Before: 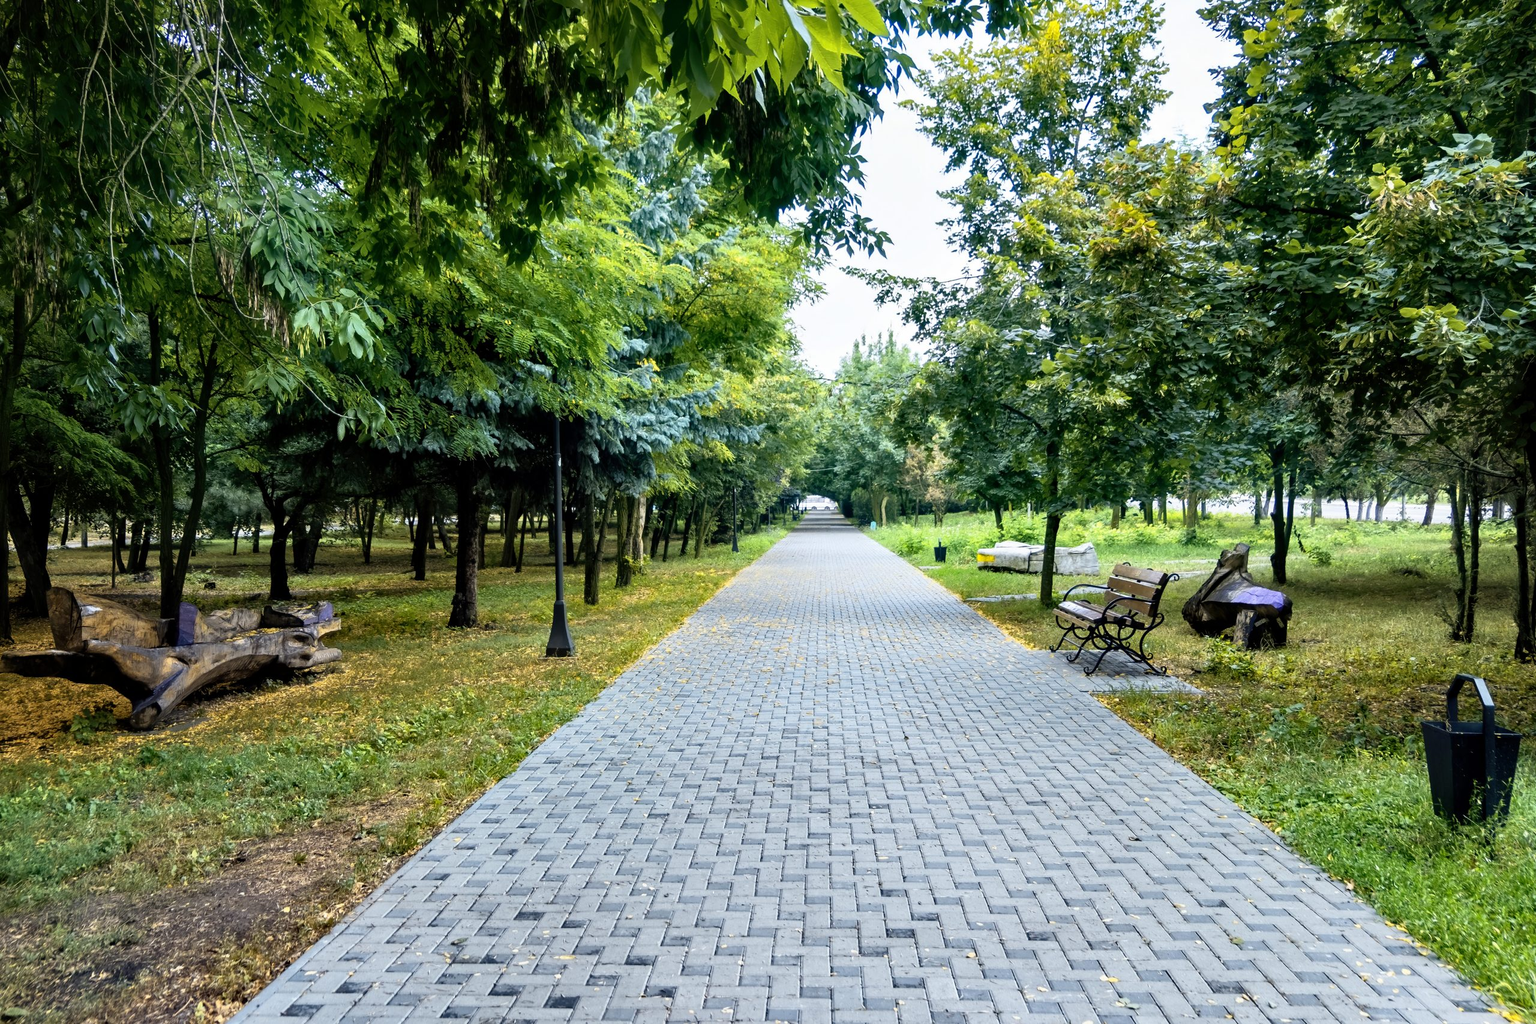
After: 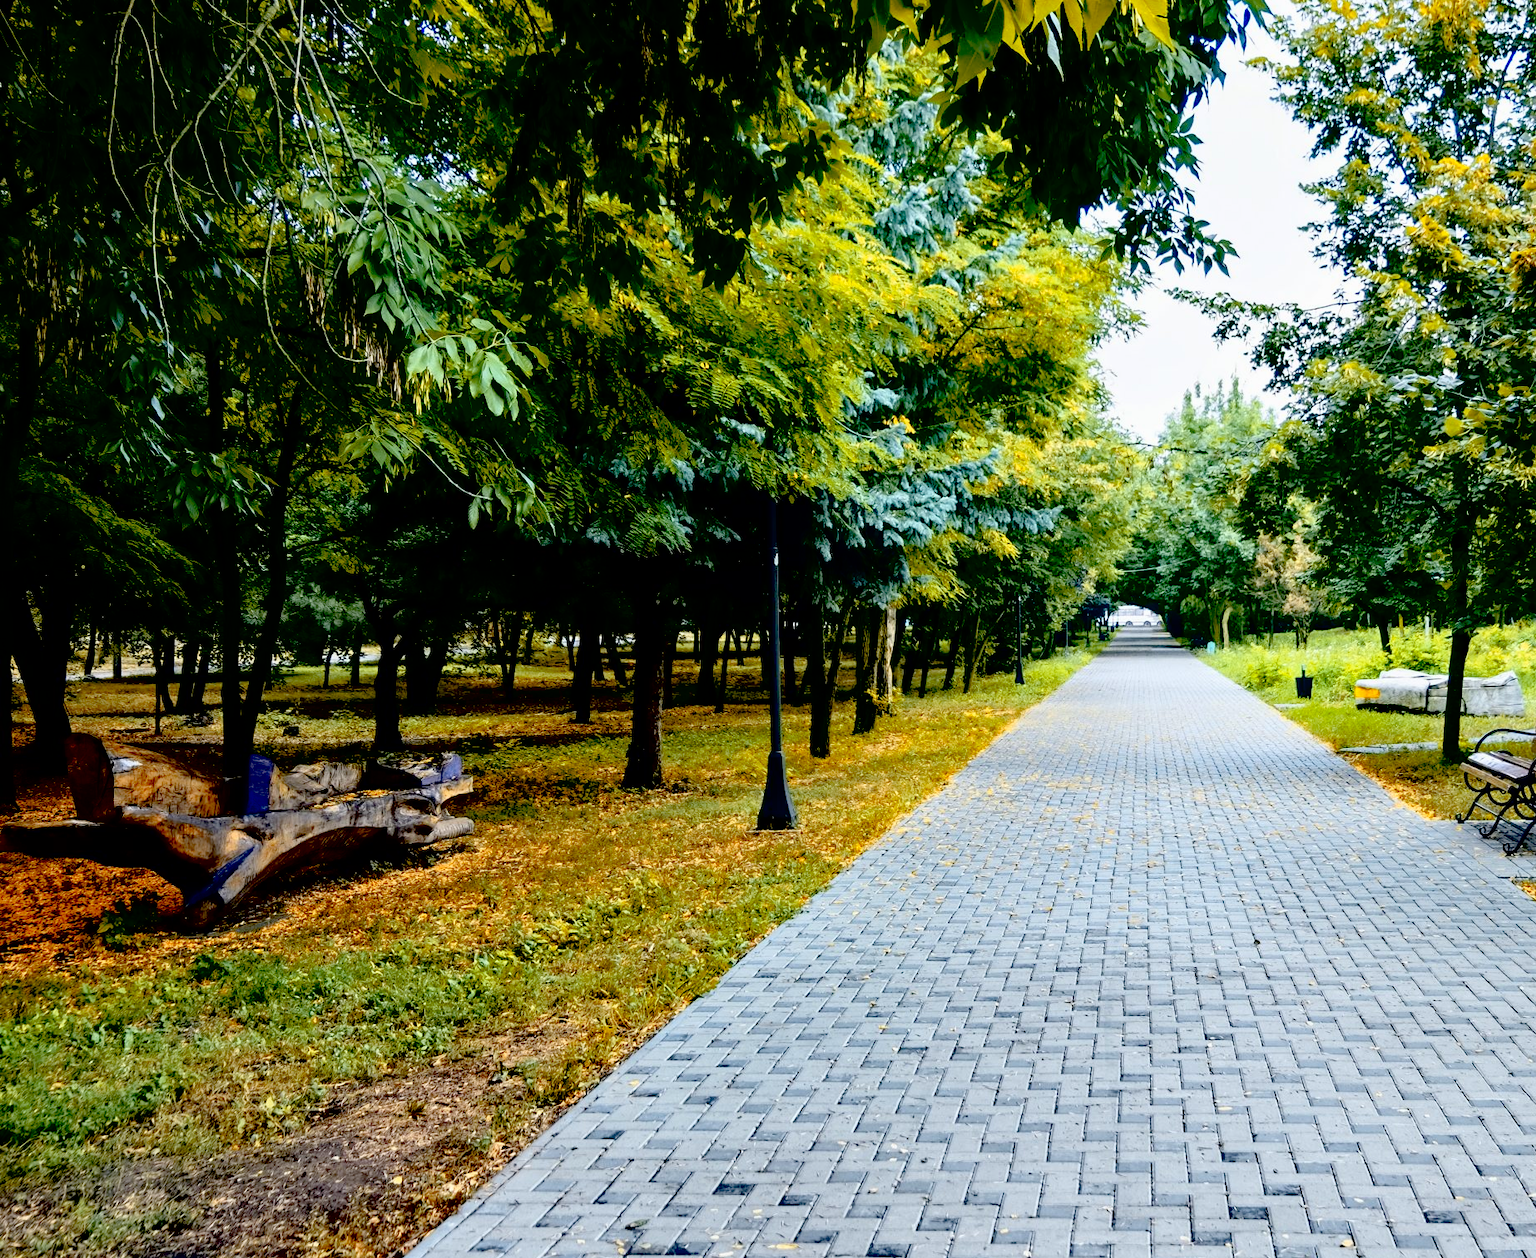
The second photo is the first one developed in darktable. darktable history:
crop: top 5.761%, right 27.853%, bottom 5.649%
color zones: curves: ch1 [(0.235, 0.558) (0.75, 0.5)]; ch2 [(0.25, 0.462) (0.749, 0.457)]
contrast brightness saturation: brightness 0.129
exposure: black level correction 0.056, exposure -0.038 EV, compensate exposure bias true, compensate highlight preservation false
